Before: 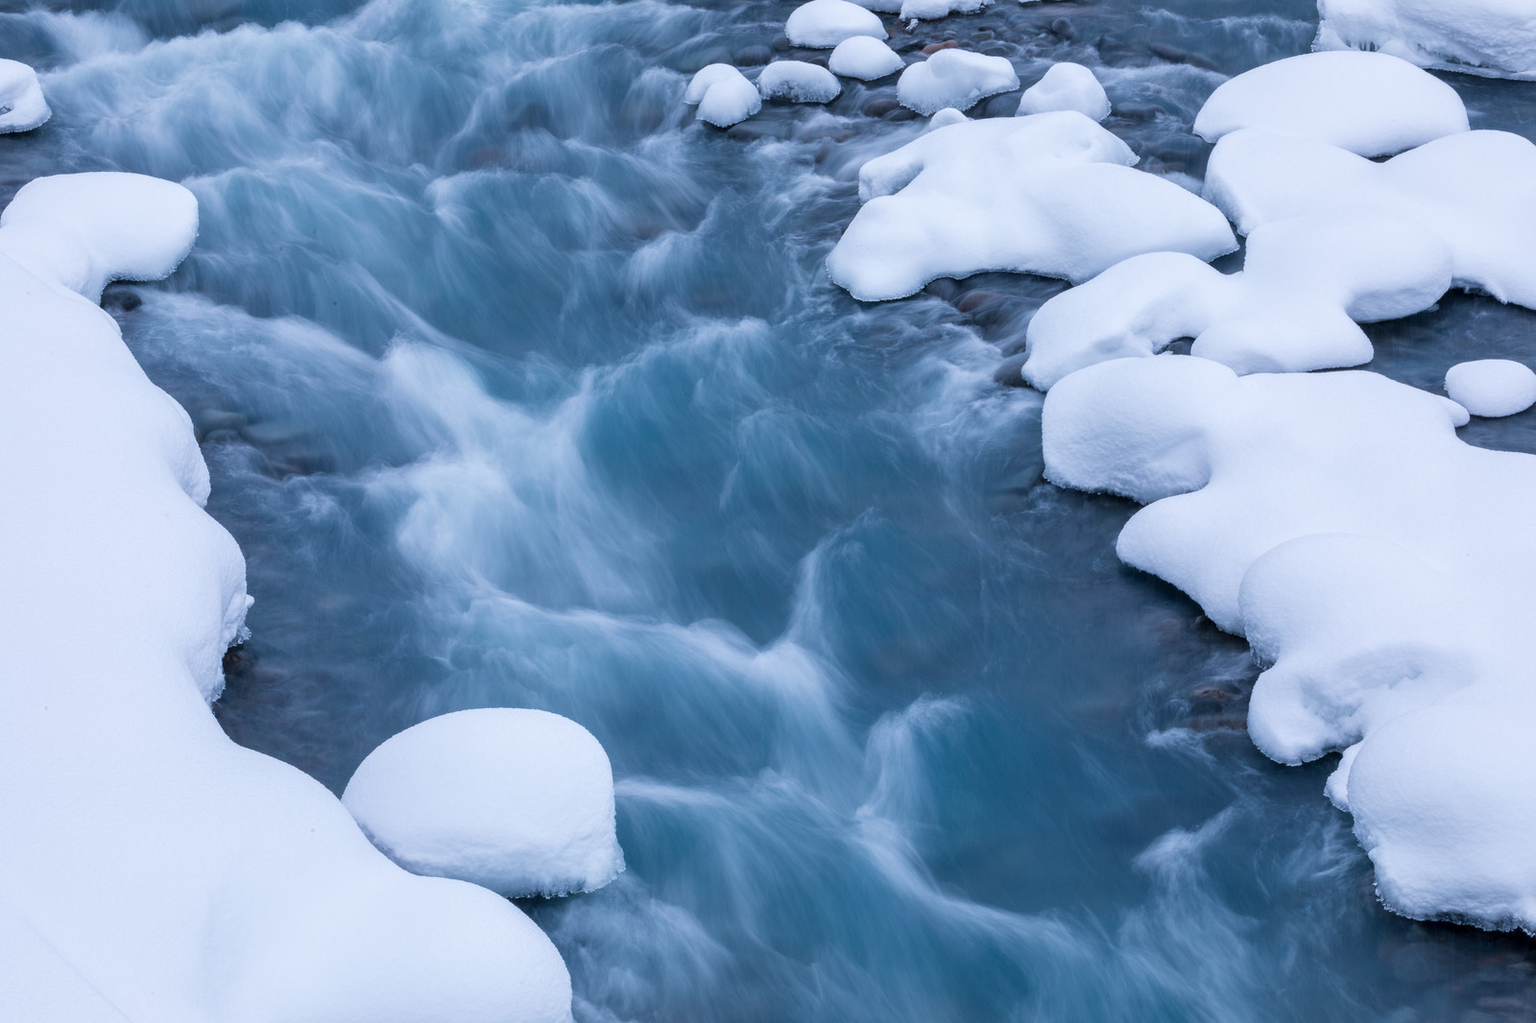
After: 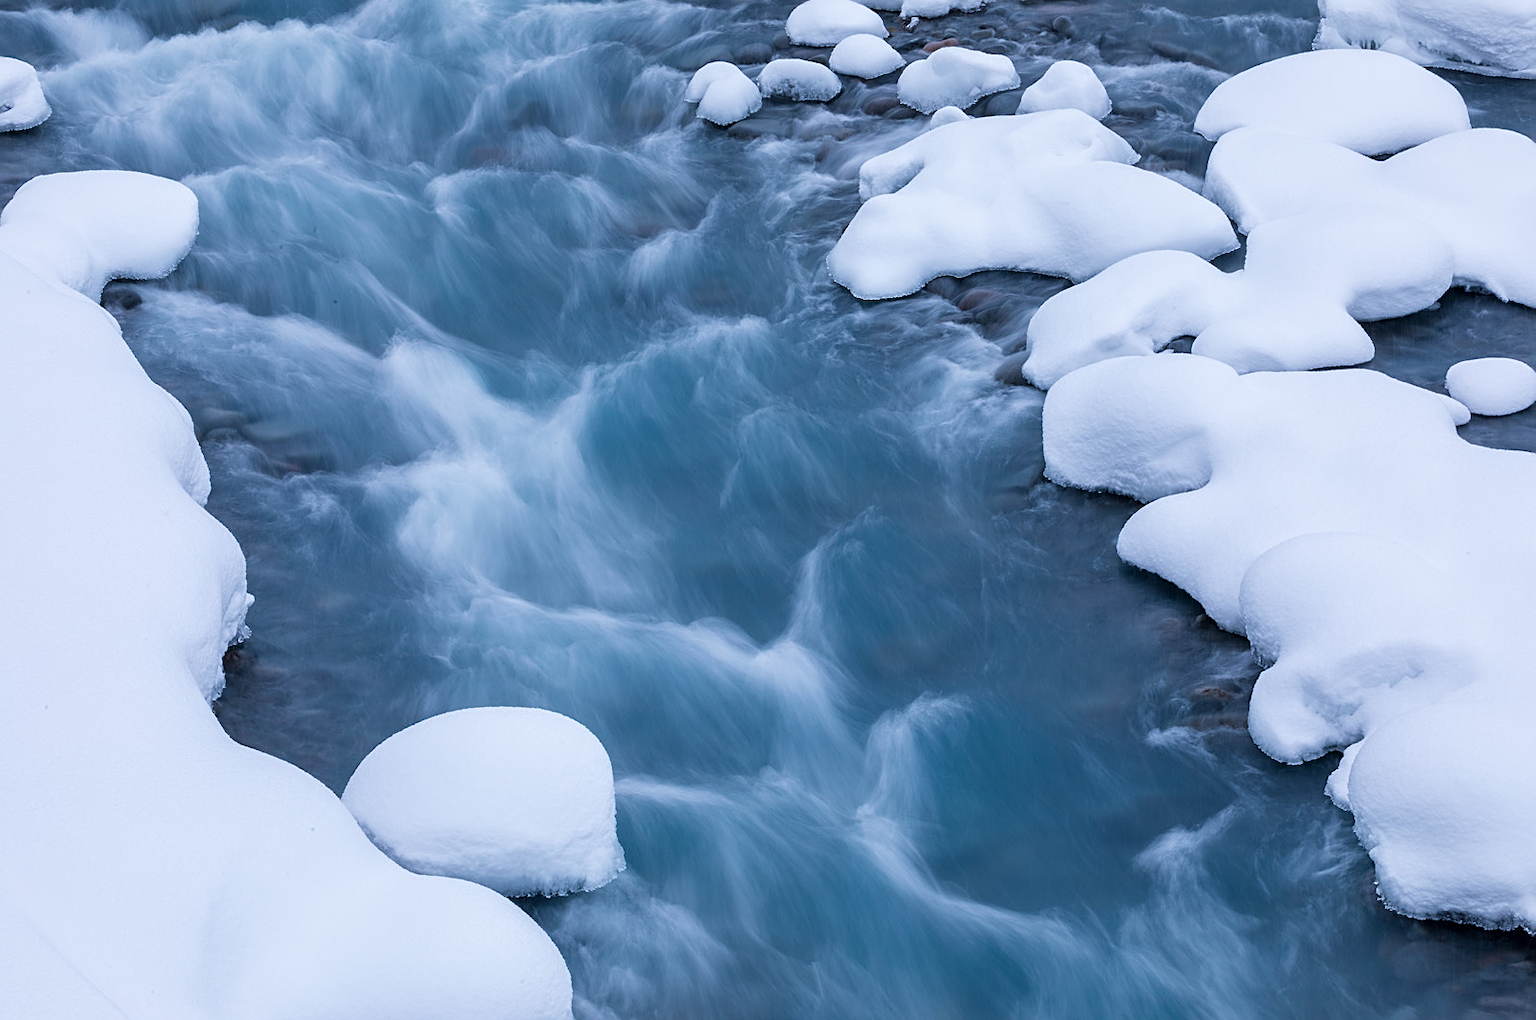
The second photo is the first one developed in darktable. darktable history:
sharpen: on, module defaults
crop: top 0.188%, bottom 0.148%
